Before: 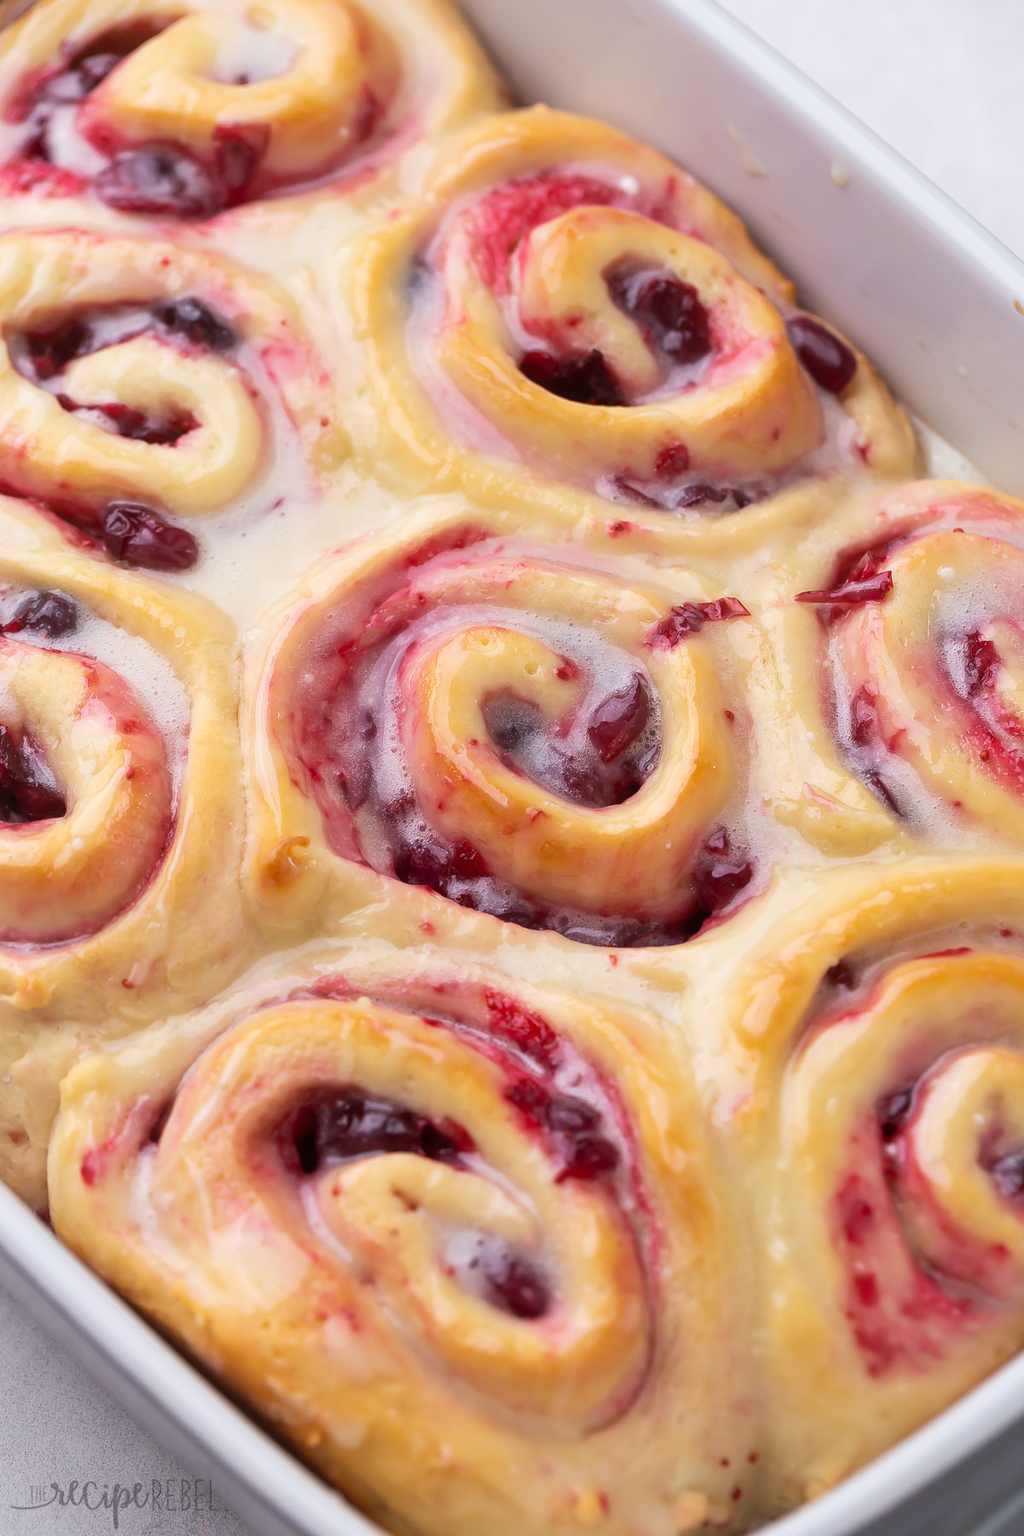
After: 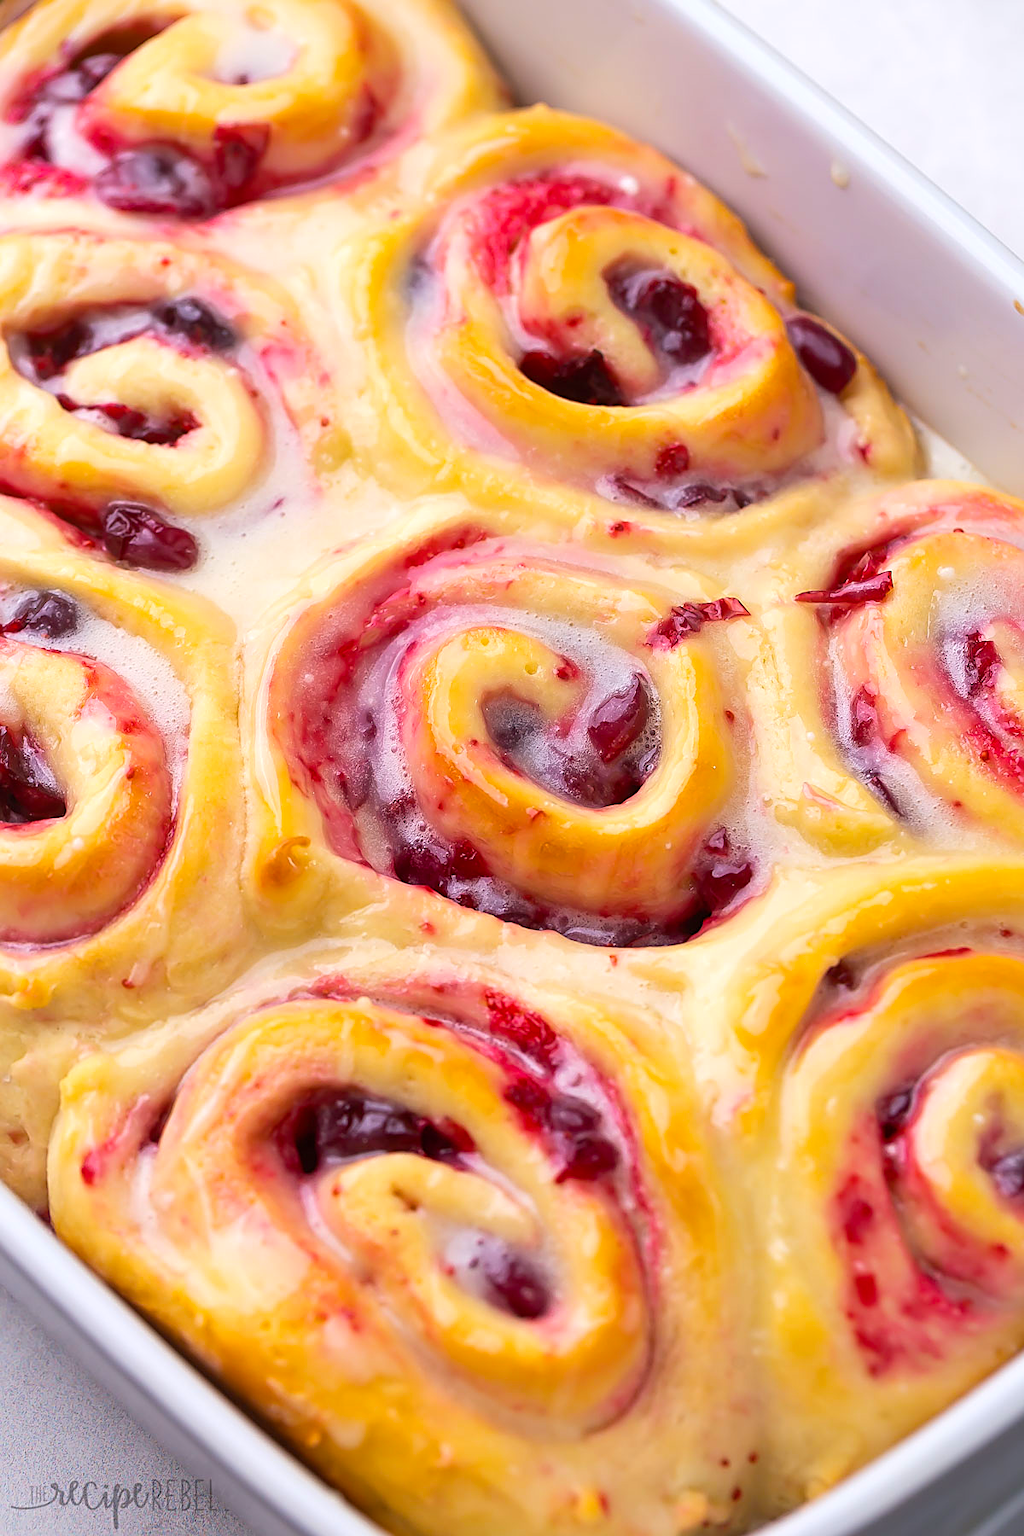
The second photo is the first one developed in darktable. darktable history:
color balance rgb: linear chroma grading › global chroma 33.4%
sharpen: on, module defaults
exposure: exposure 0.197 EV, compensate highlight preservation false
